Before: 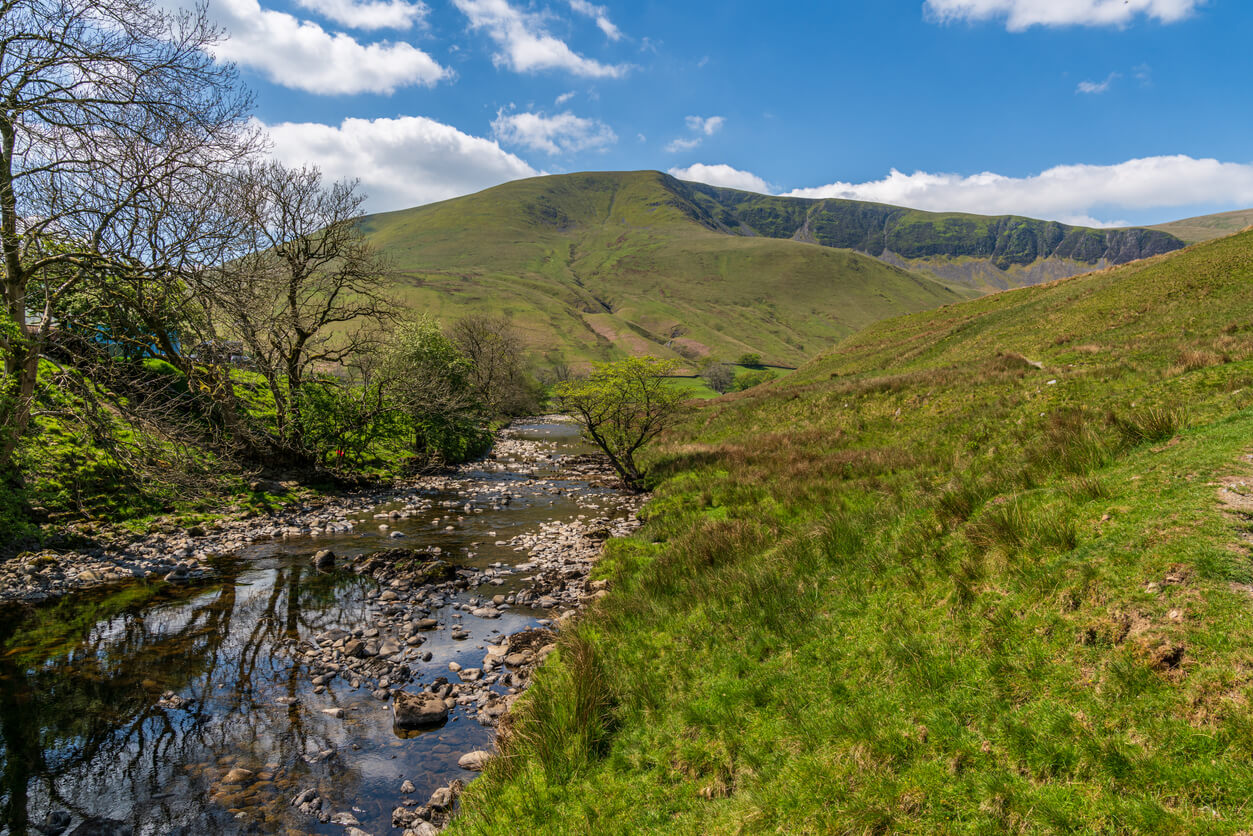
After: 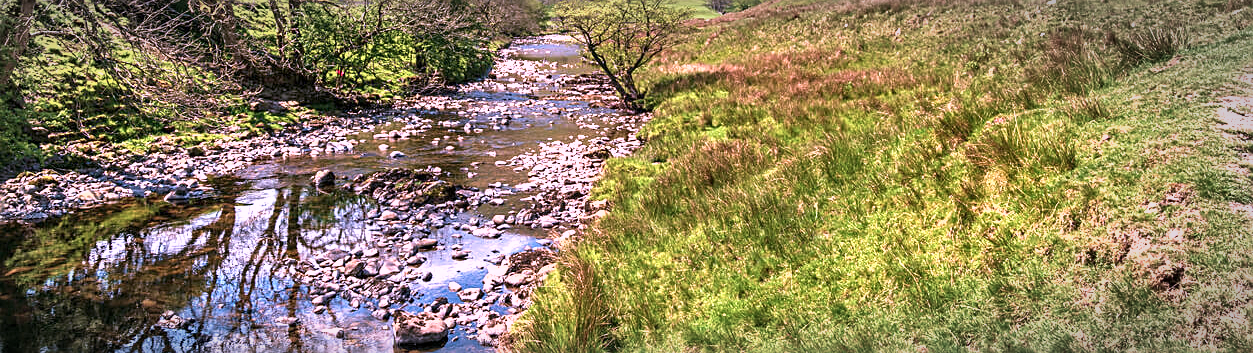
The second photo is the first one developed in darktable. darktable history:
color correction: highlights a* 15.08, highlights b* -25.69
sharpen: on, module defaults
crop: top 45.464%, bottom 12.293%
velvia: strength 26.85%
shadows and highlights: shadows 33.7, highlights -46.92, compress 49.98%, soften with gaussian
vignetting: center (-0.147, 0.02), automatic ratio true
exposure: black level correction 0, exposure 1.517 EV, compensate highlight preservation false
